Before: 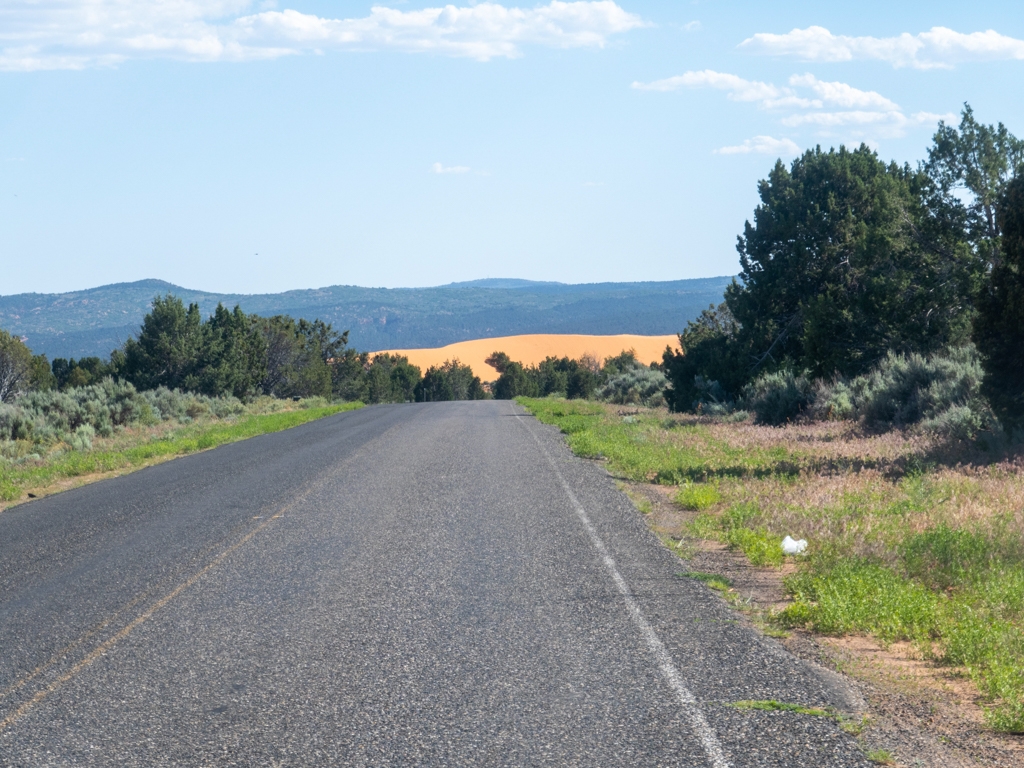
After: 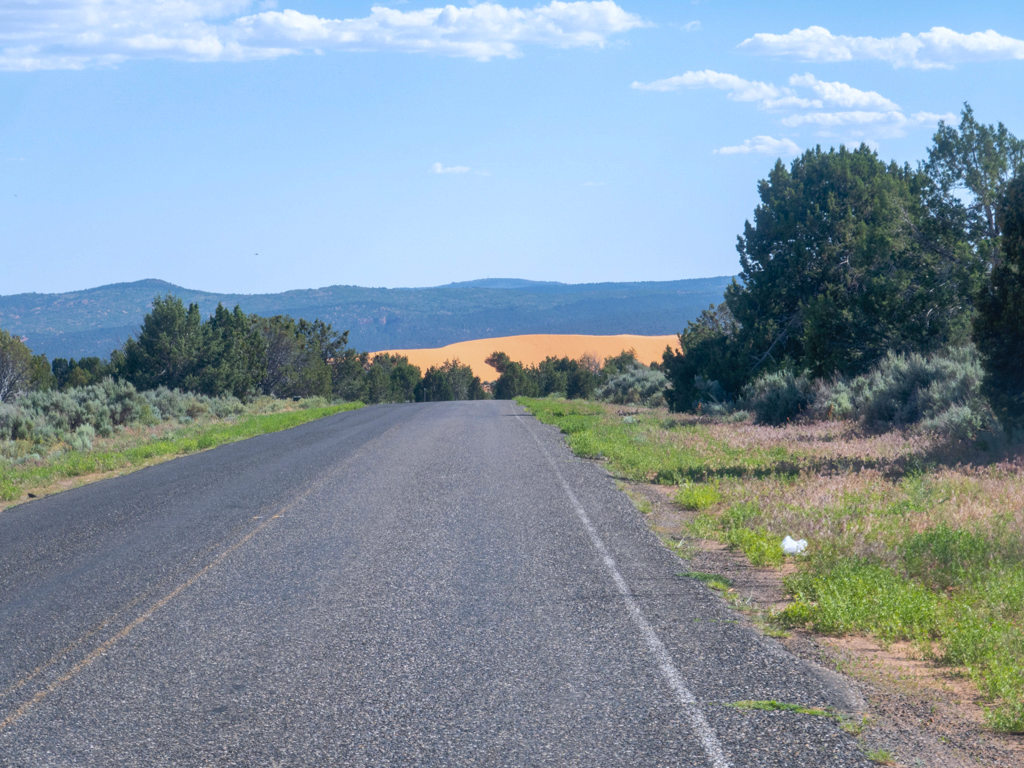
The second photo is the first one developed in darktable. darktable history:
color calibration: illuminant as shot in camera, x 0.358, y 0.373, temperature 4628.91 K
exposure: compensate highlight preservation false
shadows and highlights: on, module defaults
